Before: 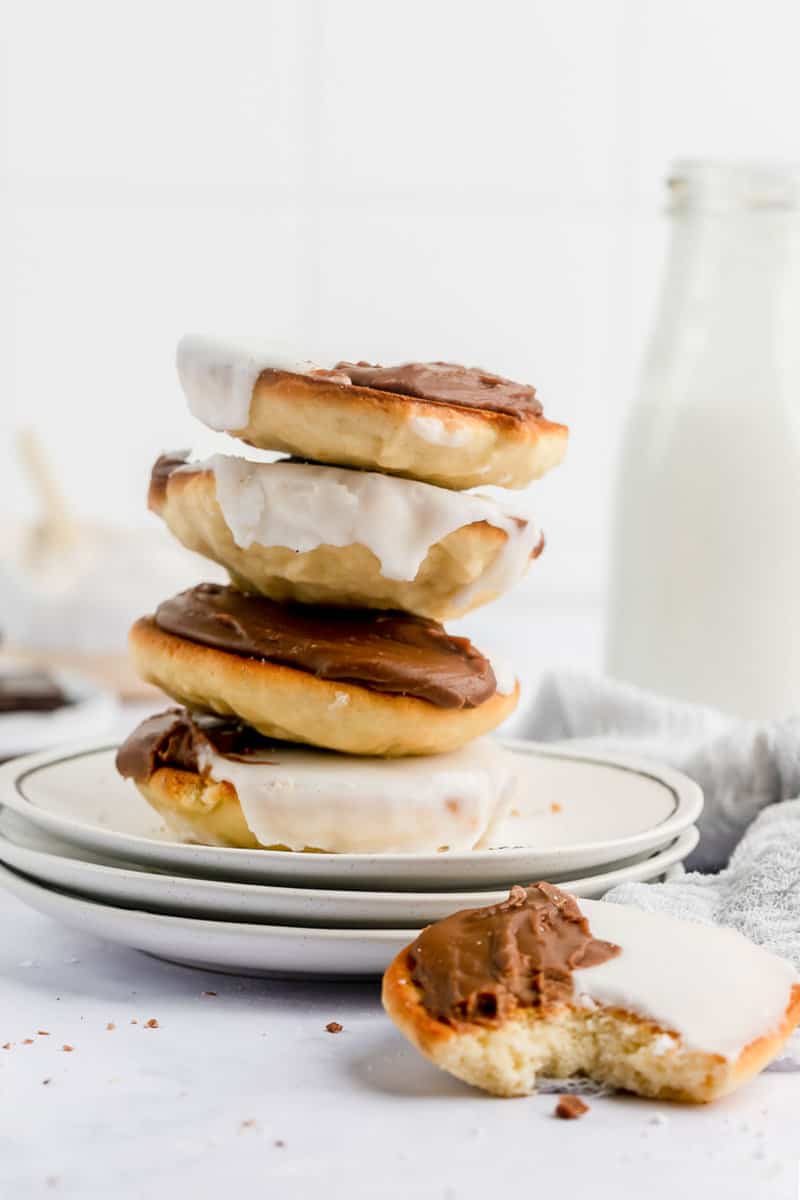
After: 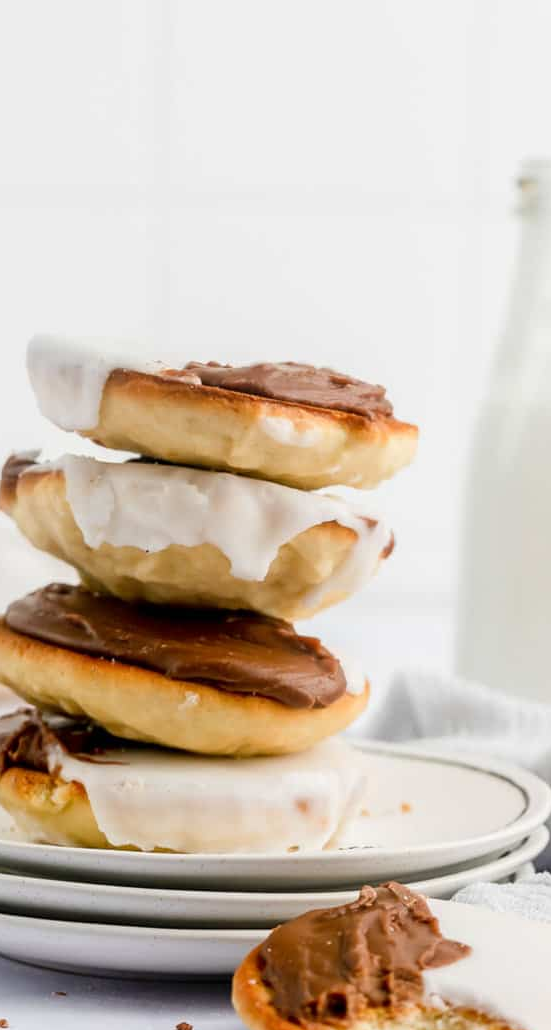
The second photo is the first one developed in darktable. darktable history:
crop: left 18.764%, right 12.331%, bottom 14.115%
